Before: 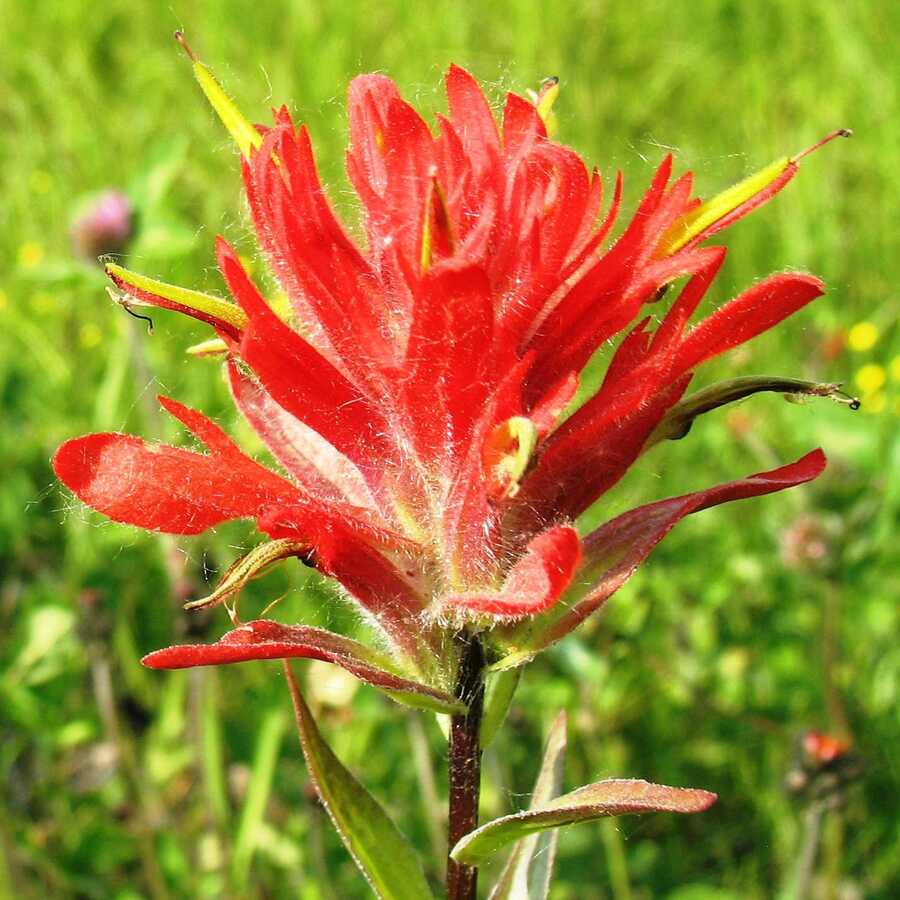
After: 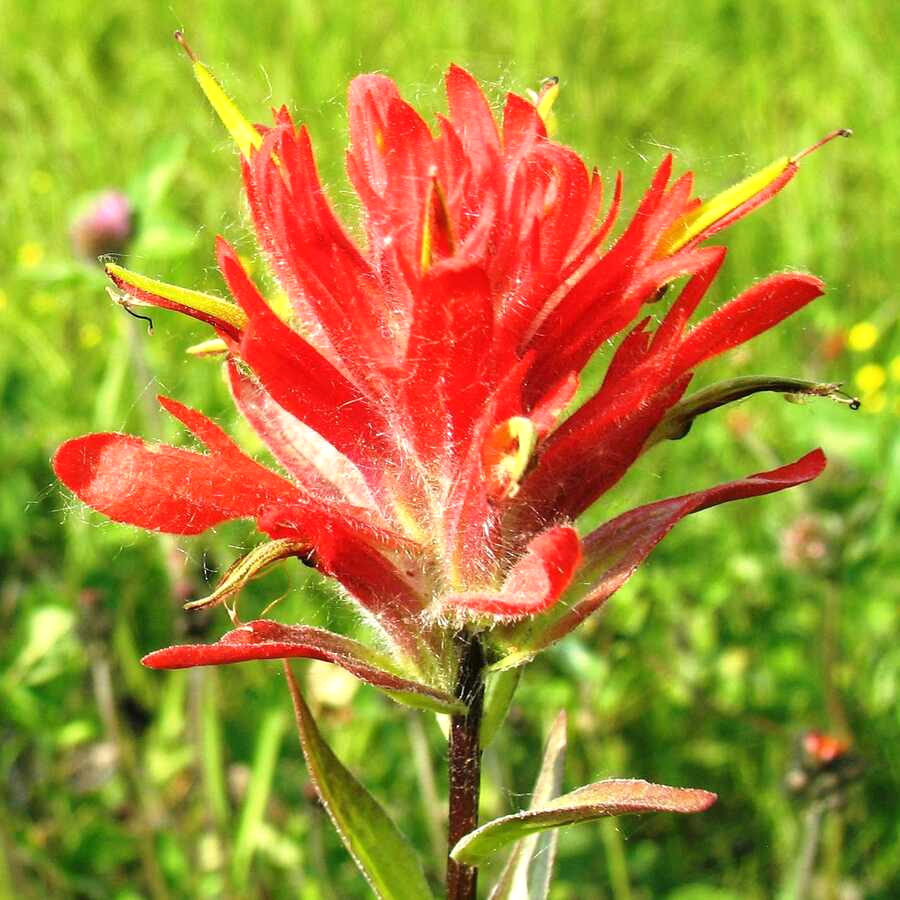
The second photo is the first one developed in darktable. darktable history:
exposure: exposure 0.227 EV, compensate highlight preservation false
